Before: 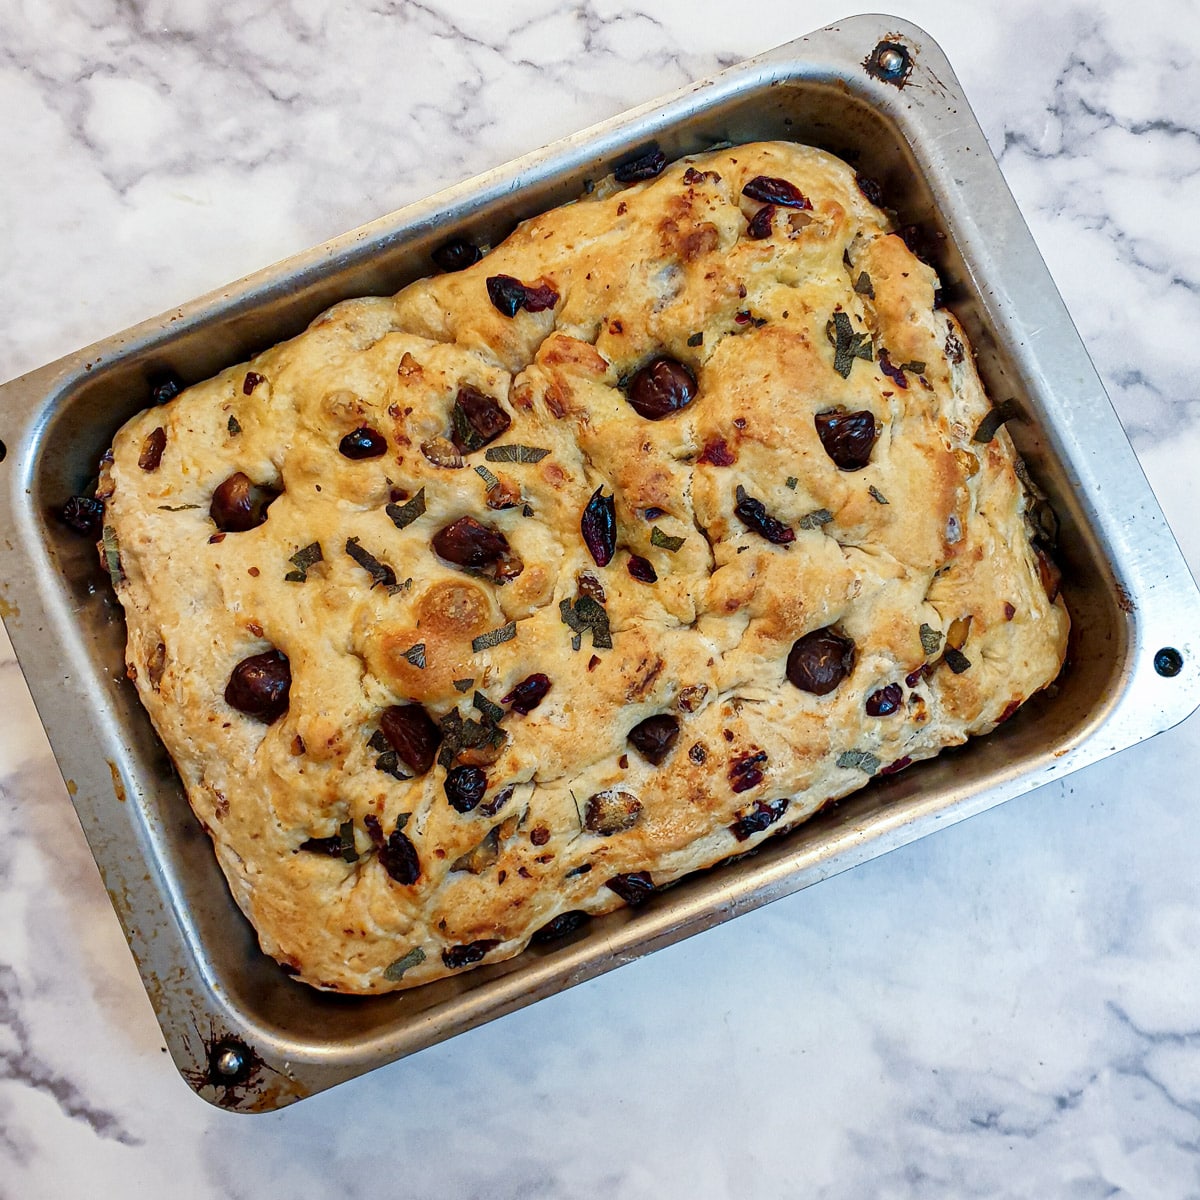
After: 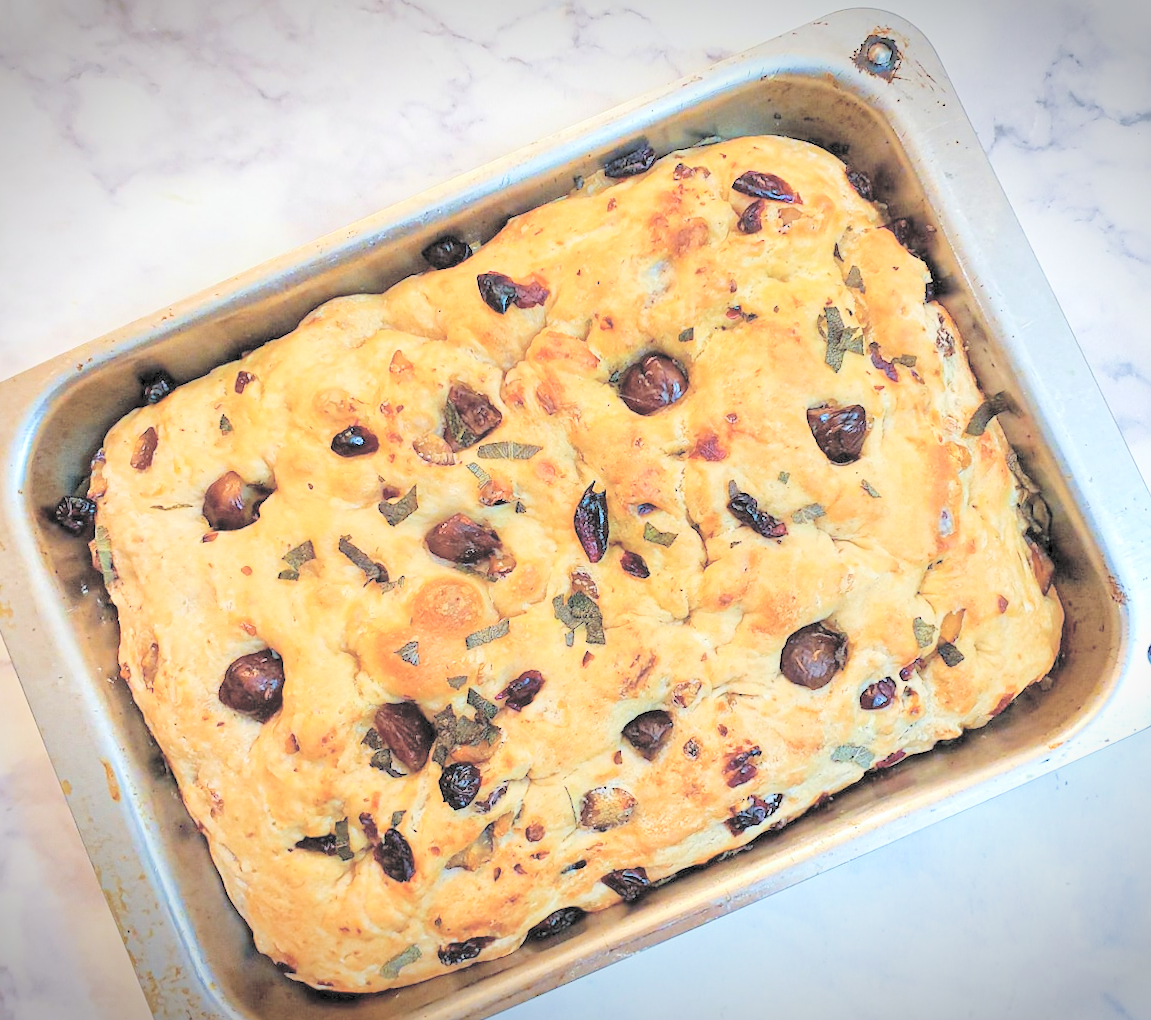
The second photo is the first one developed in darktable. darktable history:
contrast brightness saturation: brightness 0.992
crop and rotate: angle 0.455°, left 0.243%, right 3.036%, bottom 14.251%
velvia: on, module defaults
vignetting: fall-off start 100.7%, saturation -0.025, width/height ratio 1.302
